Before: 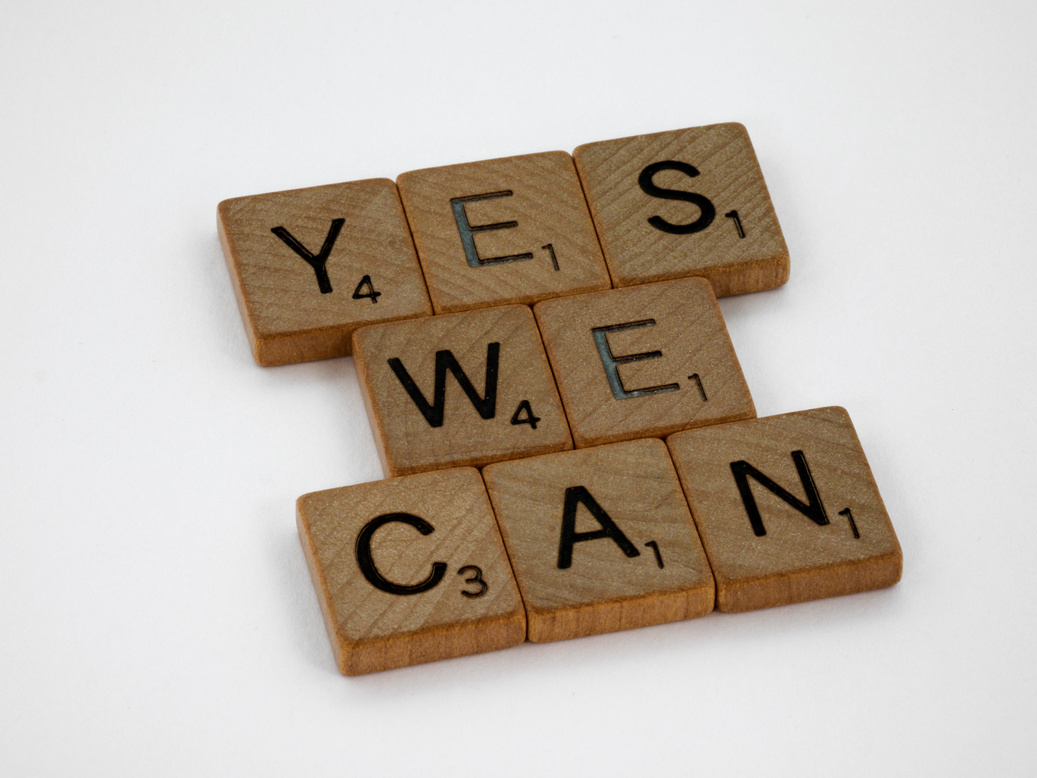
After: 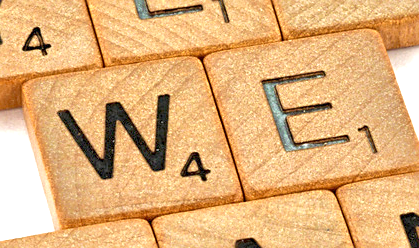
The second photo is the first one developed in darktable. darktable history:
tone equalizer: -8 EV 1.97 EV, -7 EV 2 EV, -6 EV 2 EV, -5 EV 1.96 EV, -4 EV 1.96 EV, -3 EV 1.49 EV, -2 EV 0.99 EV, -1 EV 0.508 EV
exposure: black level correction 0, exposure 1.661 EV, compensate highlight preservation false
crop: left 31.912%, top 31.951%, right 27.646%, bottom 36.082%
sharpen: on, module defaults
